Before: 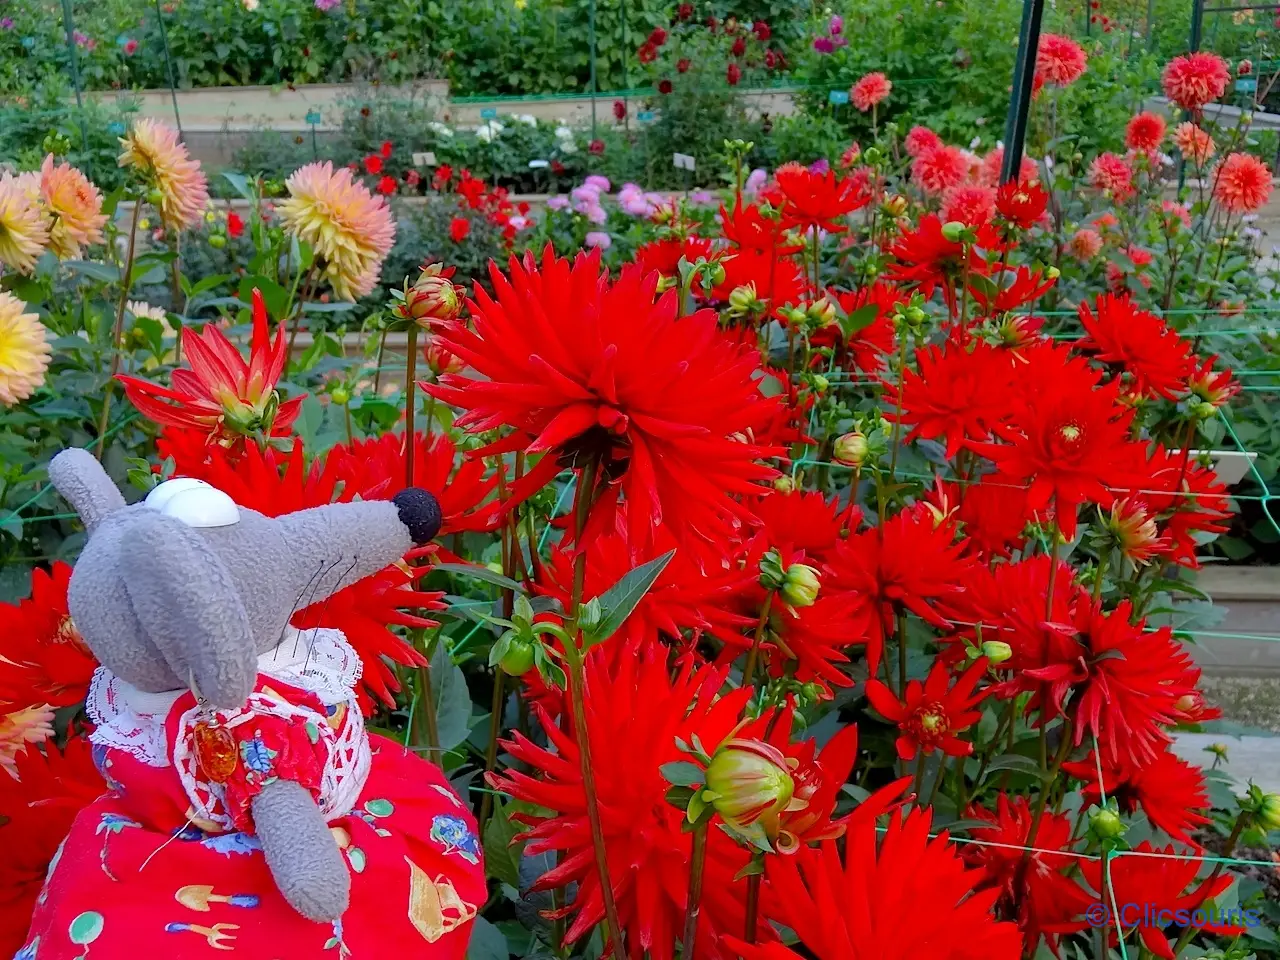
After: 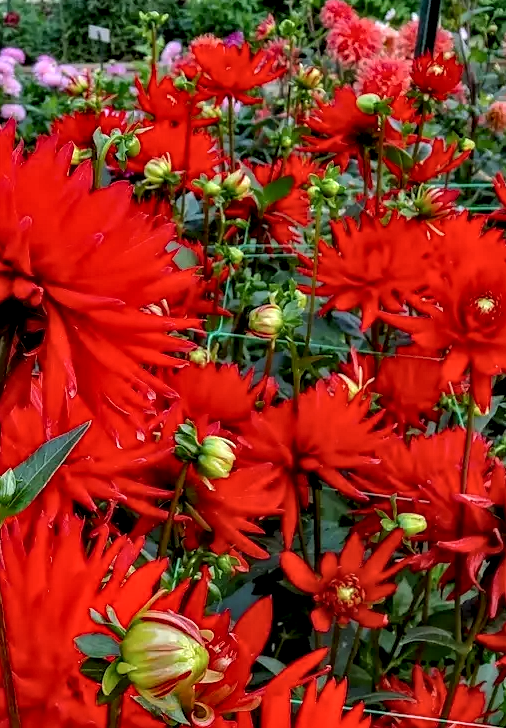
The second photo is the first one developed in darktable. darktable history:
local contrast: highlights 0%, shadows 0%, detail 133%
contrast equalizer: octaves 7, y [[0.609, 0.611, 0.615, 0.613, 0.607, 0.603], [0.504, 0.498, 0.496, 0.499, 0.506, 0.516], [0 ×6], [0 ×6], [0 ×6]]
crop: left 45.721%, top 13.393%, right 14.118%, bottom 10.01%
